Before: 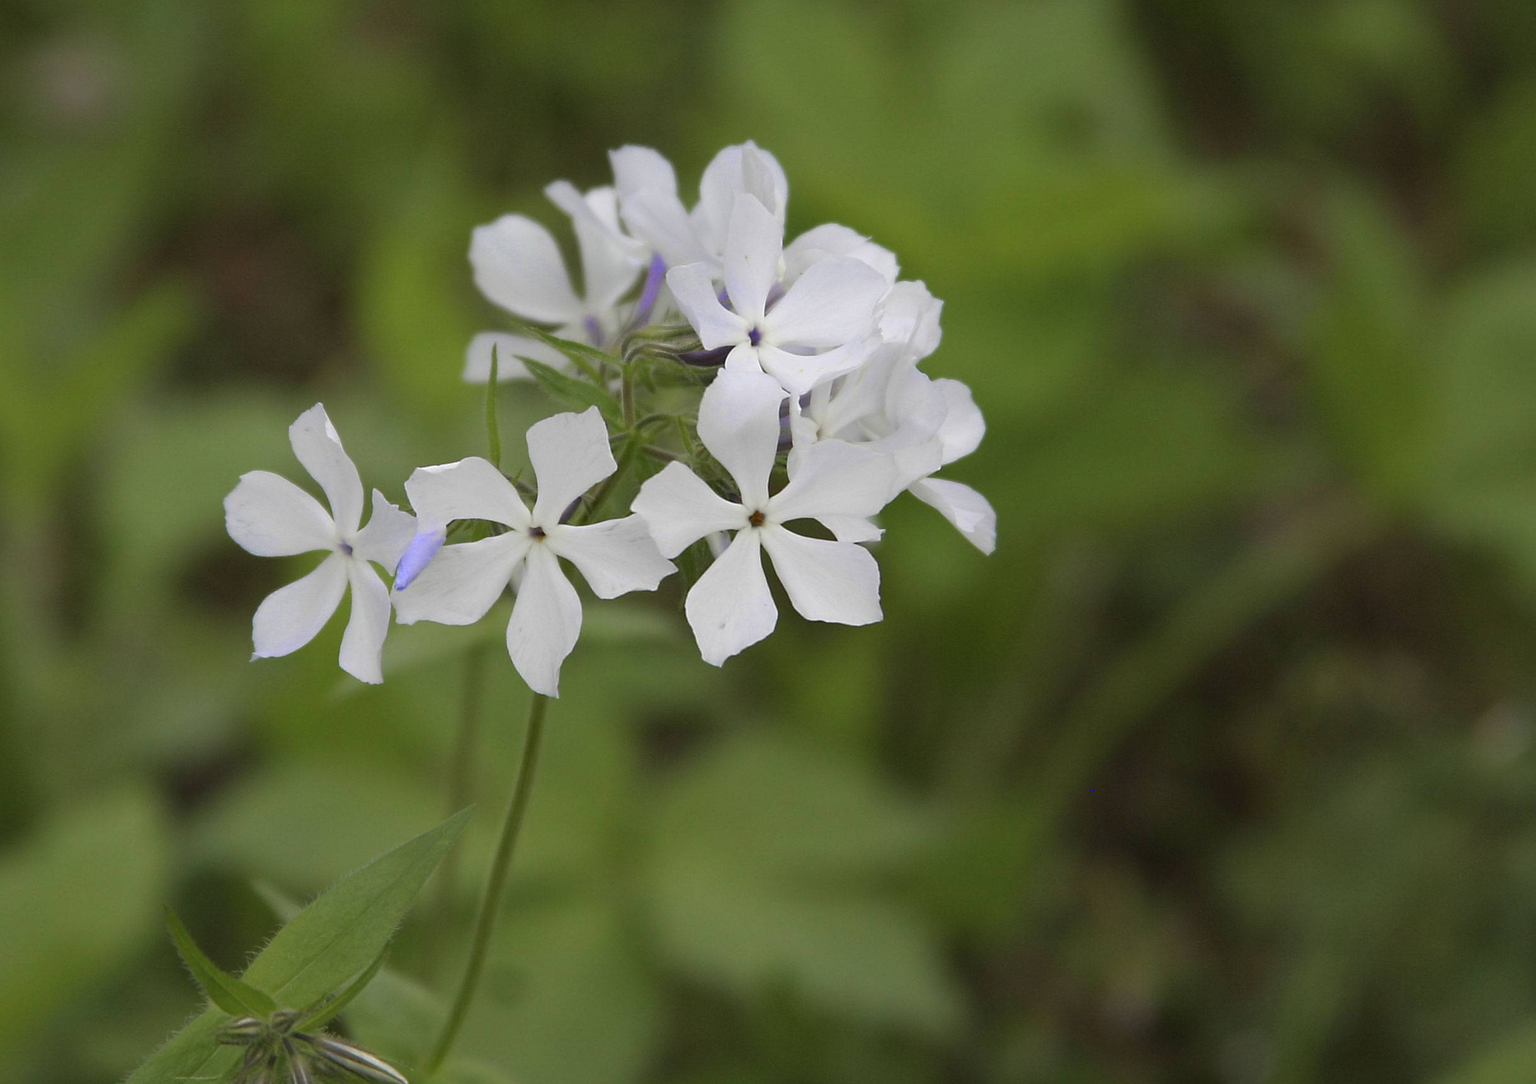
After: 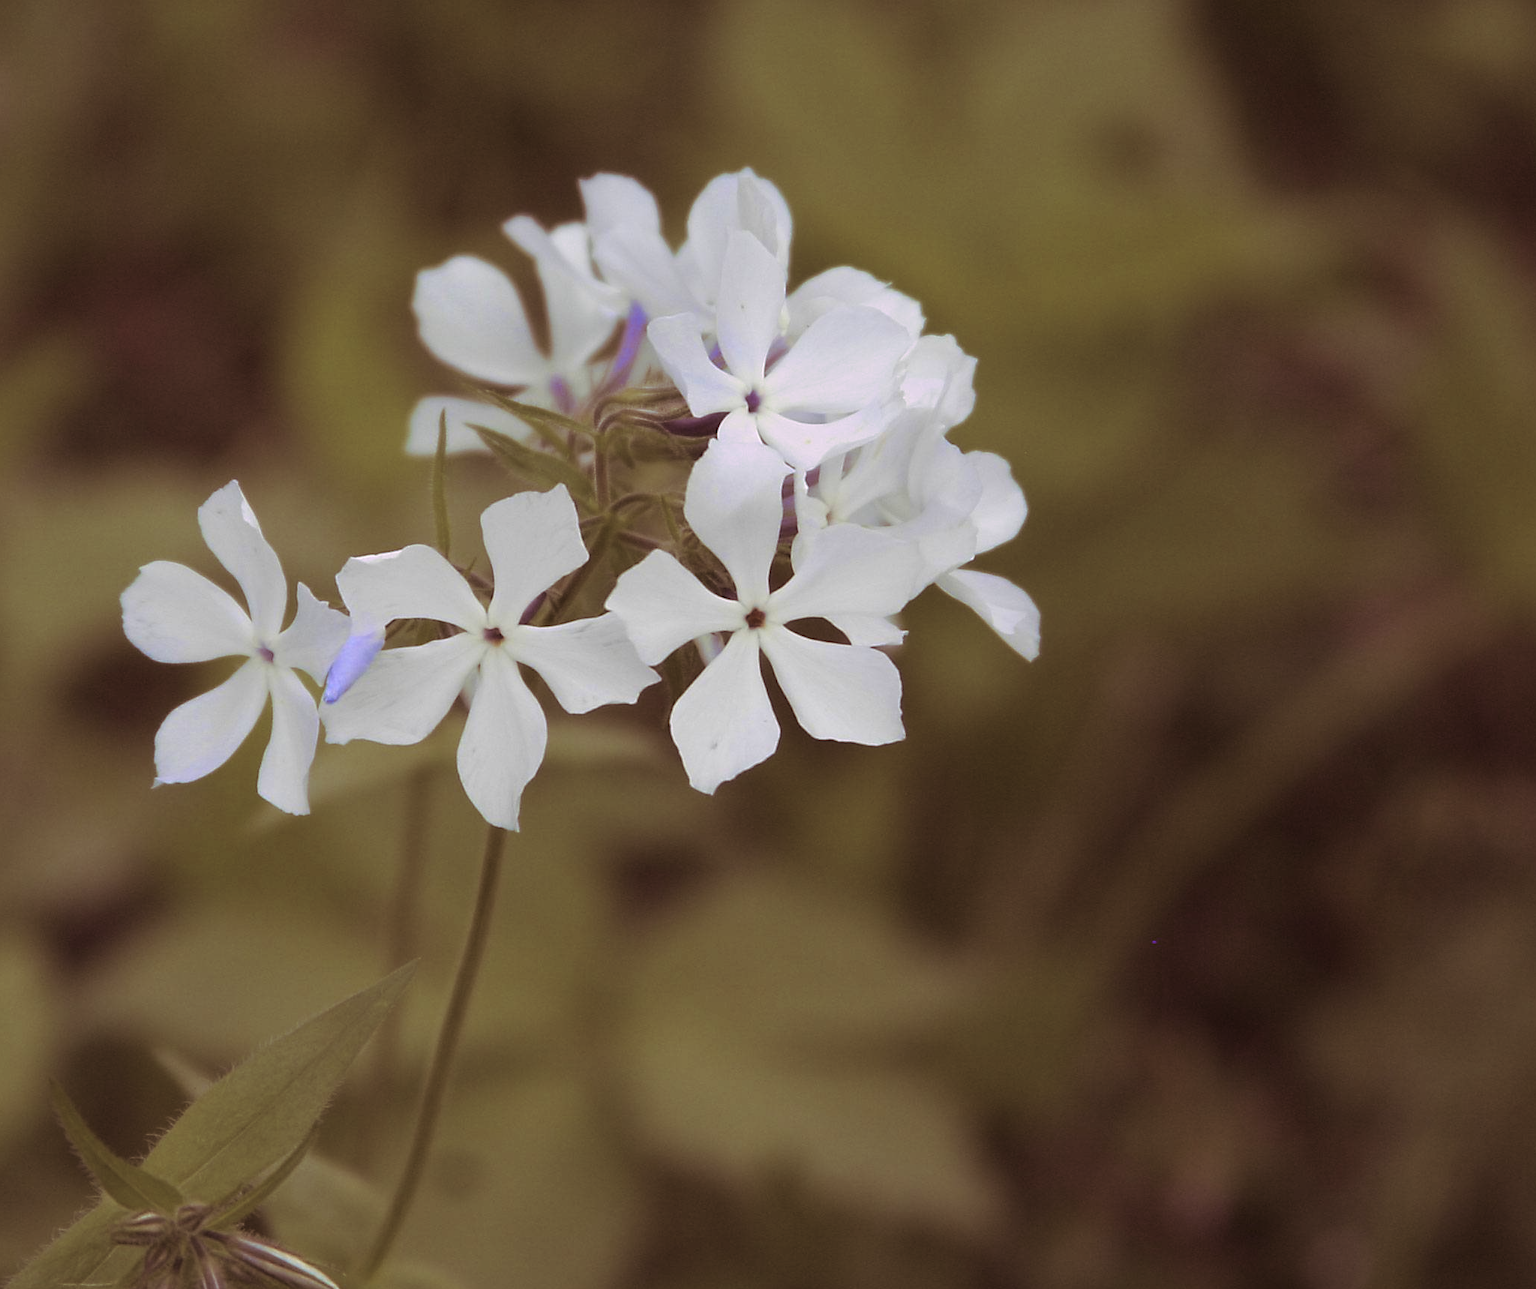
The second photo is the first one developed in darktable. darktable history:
velvia: strength 15%
haze removal: strength -0.1, adaptive false
crop: left 8.026%, right 7.374%
split-toning: highlights › hue 298.8°, highlights › saturation 0.73, compress 41.76%
